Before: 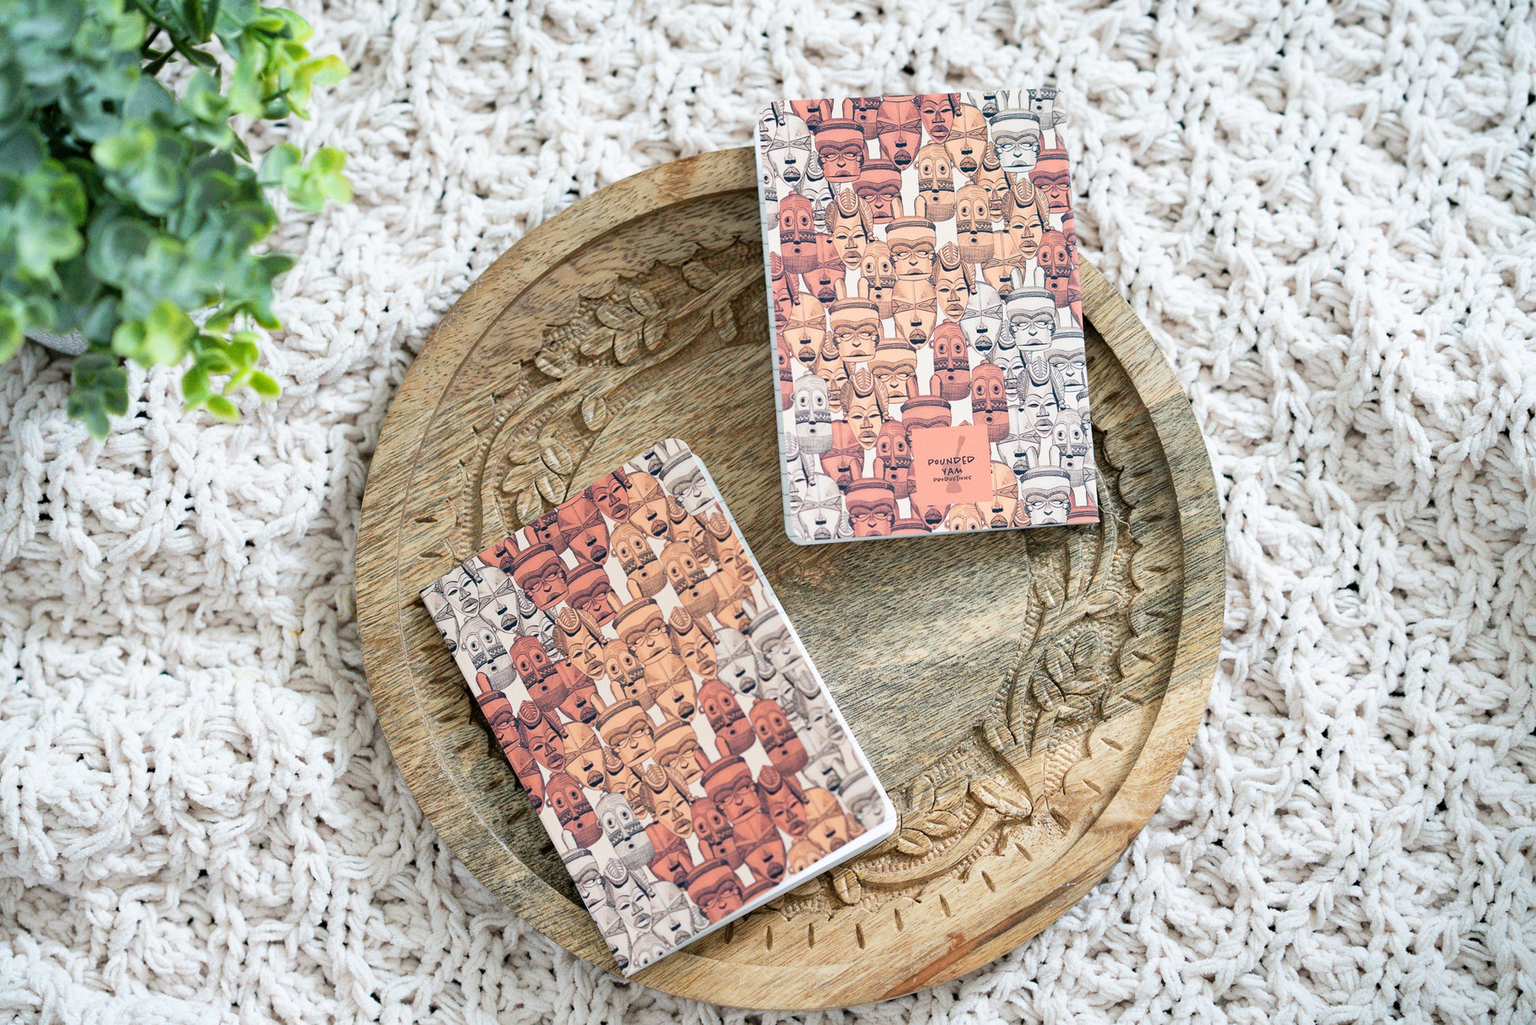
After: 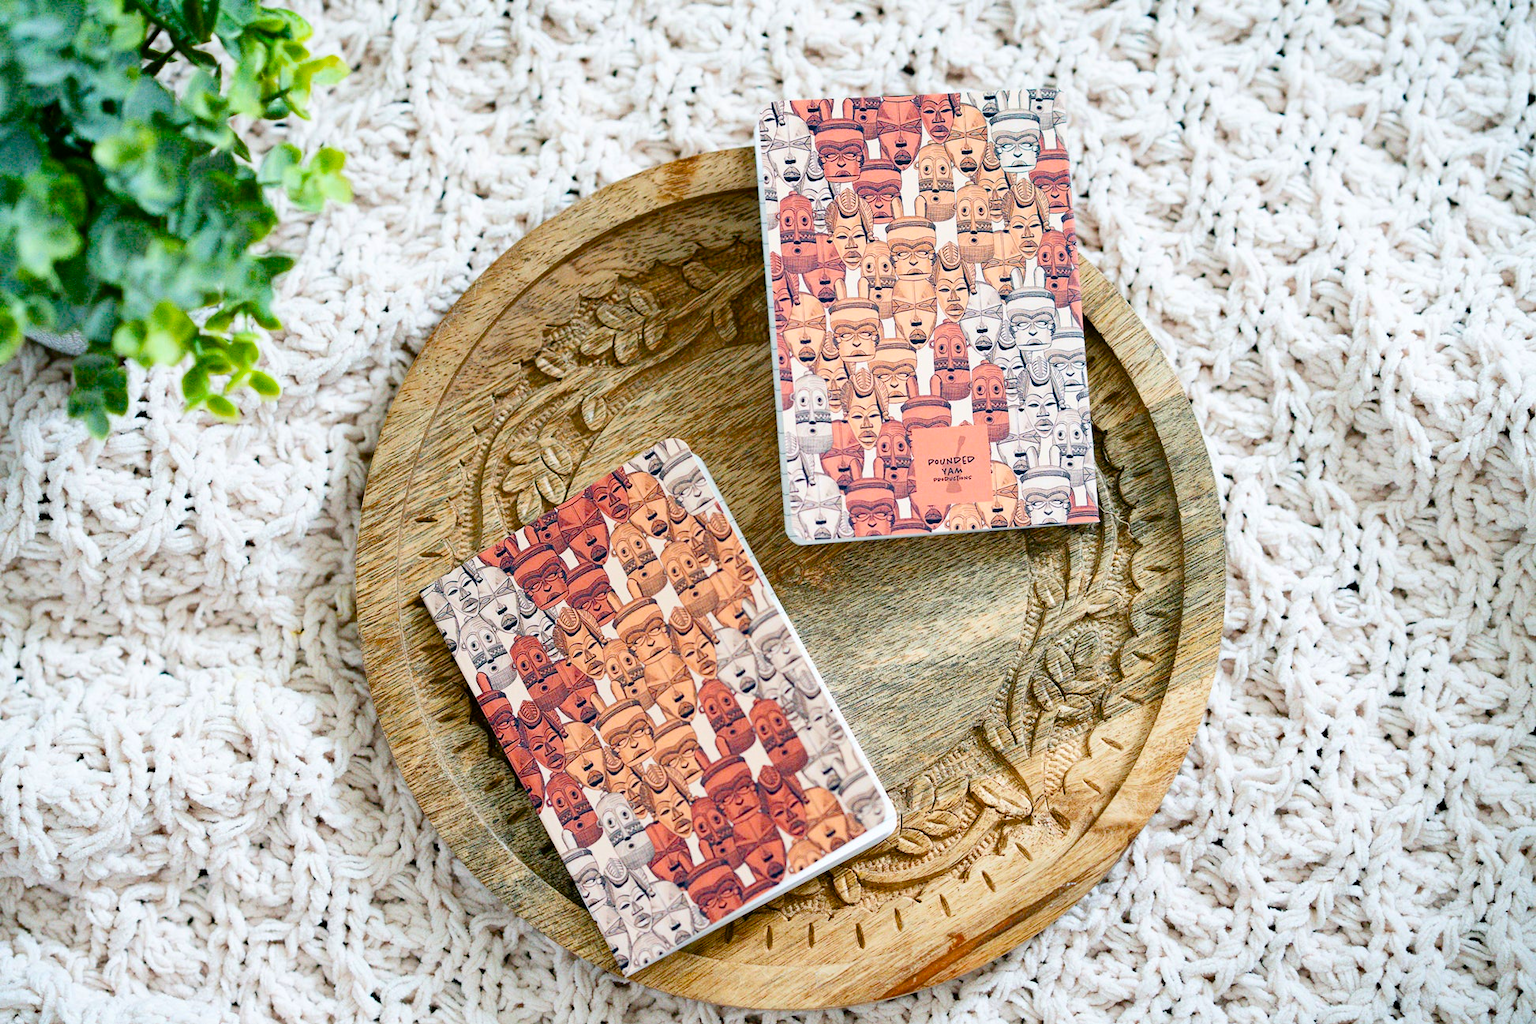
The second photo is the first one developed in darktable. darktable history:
contrast brightness saturation: contrast 0.096, brightness 0.036, saturation 0.088
color balance rgb: perceptual saturation grading › global saturation 34.906%, perceptual saturation grading › highlights -25.713%, perceptual saturation grading › shadows 26.209%, global vibrance 15.724%, saturation formula JzAzBz (2021)
